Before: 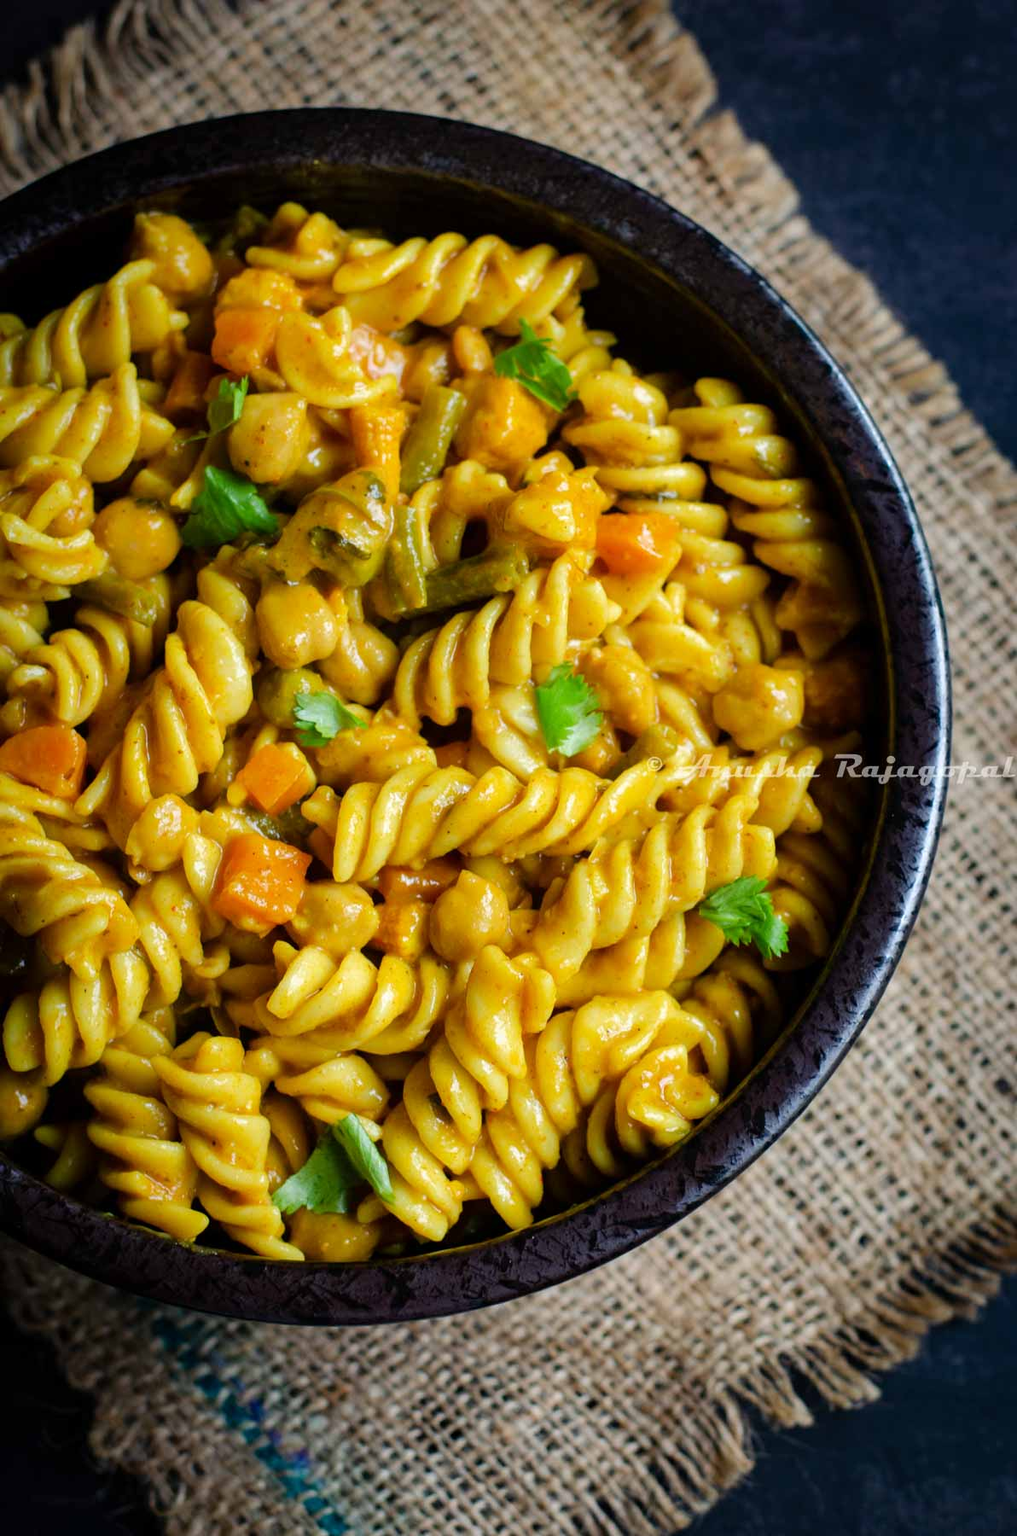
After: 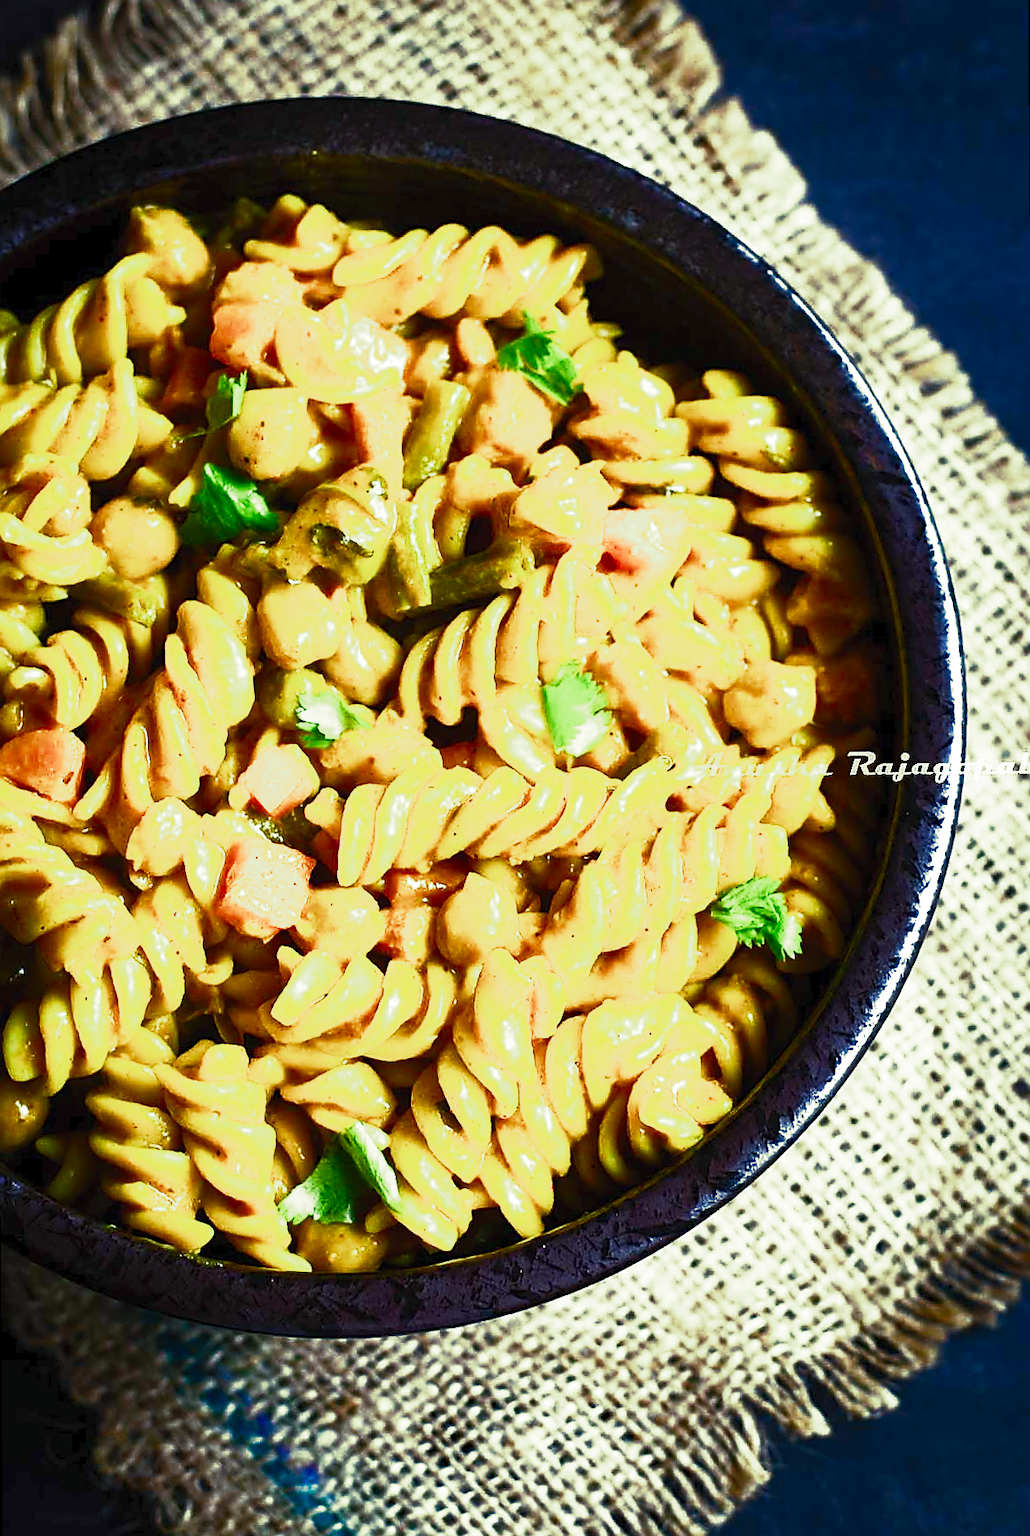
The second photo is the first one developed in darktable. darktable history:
white balance: red 0.925, blue 1.046
sharpen: radius 1.4, amount 1.25, threshold 0.7
split-toning: shadows › hue 290.82°, shadows › saturation 0.34, highlights › saturation 0.38, balance 0, compress 50%
contrast brightness saturation: contrast 0.83, brightness 0.59, saturation 0.59
rotate and perspective: rotation -0.45°, automatic cropping original format, crop left 0.008, crop right 0.992, crop top 0.012, crop bottom 0.988
